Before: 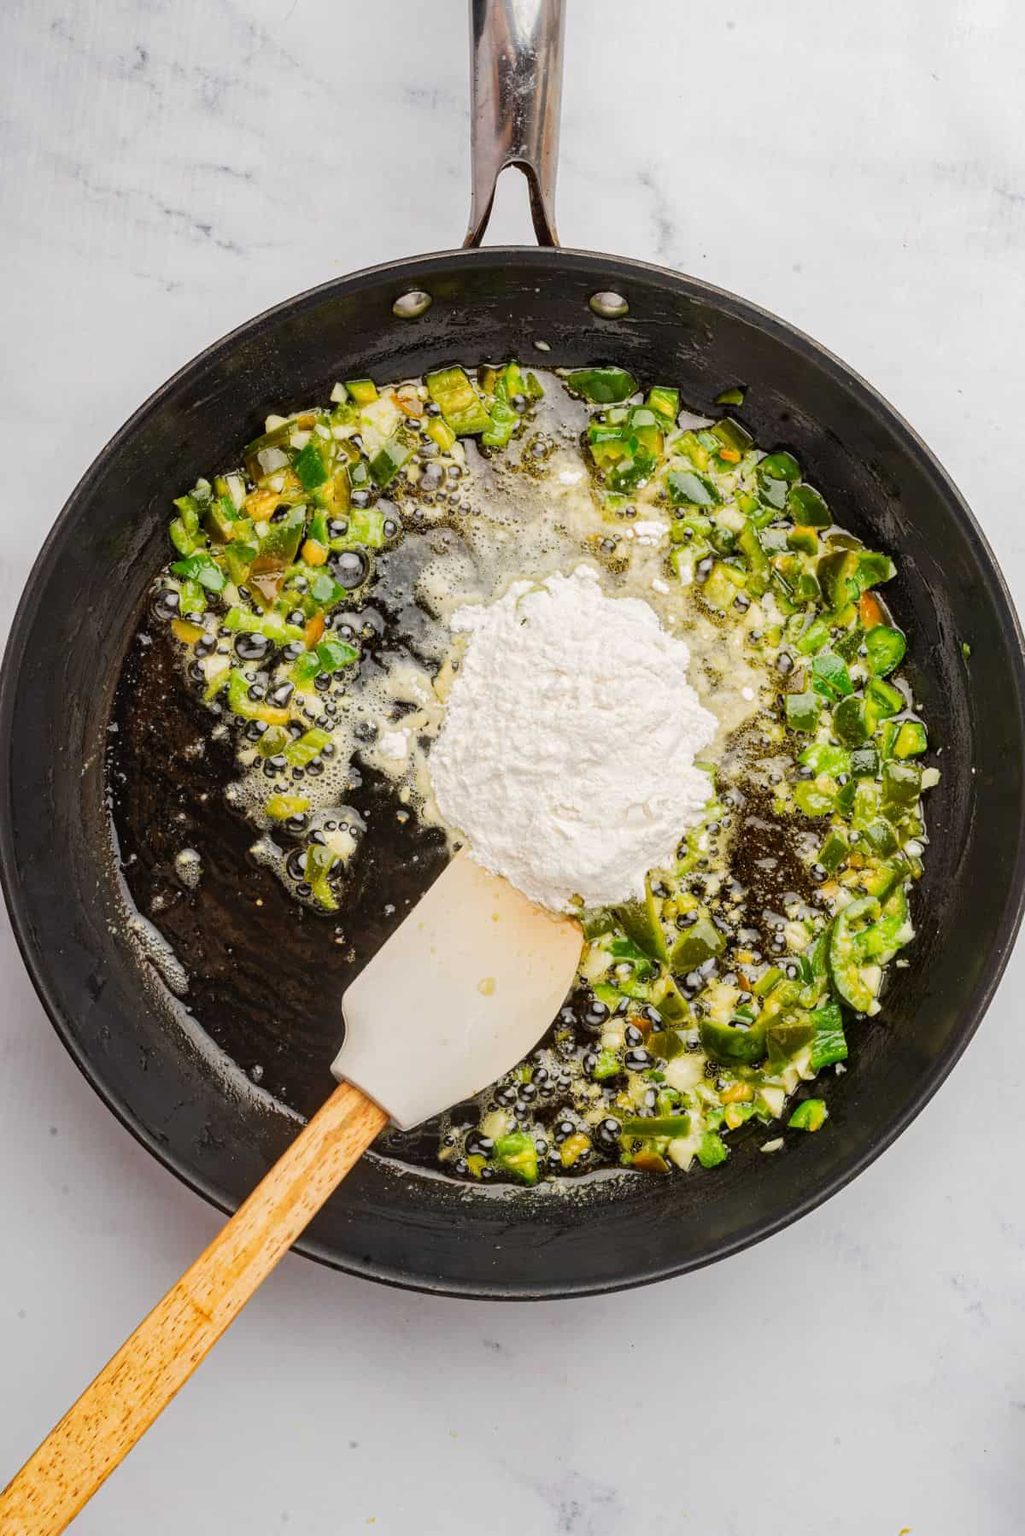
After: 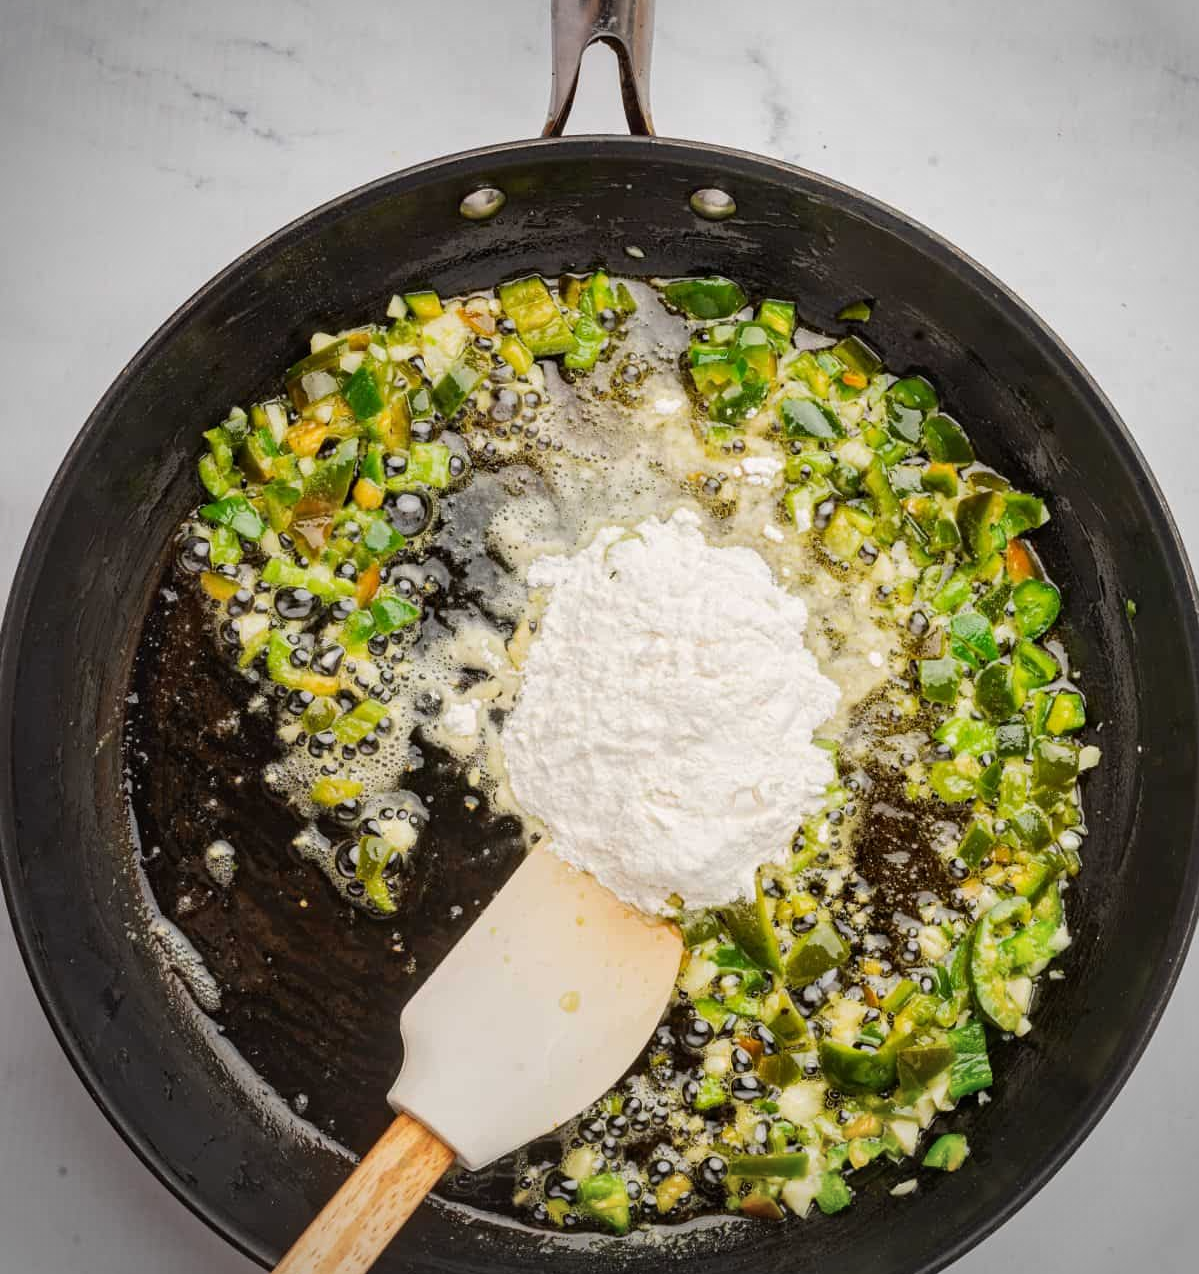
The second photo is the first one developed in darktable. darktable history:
crop and rotate: top 8.545%, bottom 20.58%
vignetting: on, module defaults
exposure: compensate exposure bias true, compensate highlight preservation false
